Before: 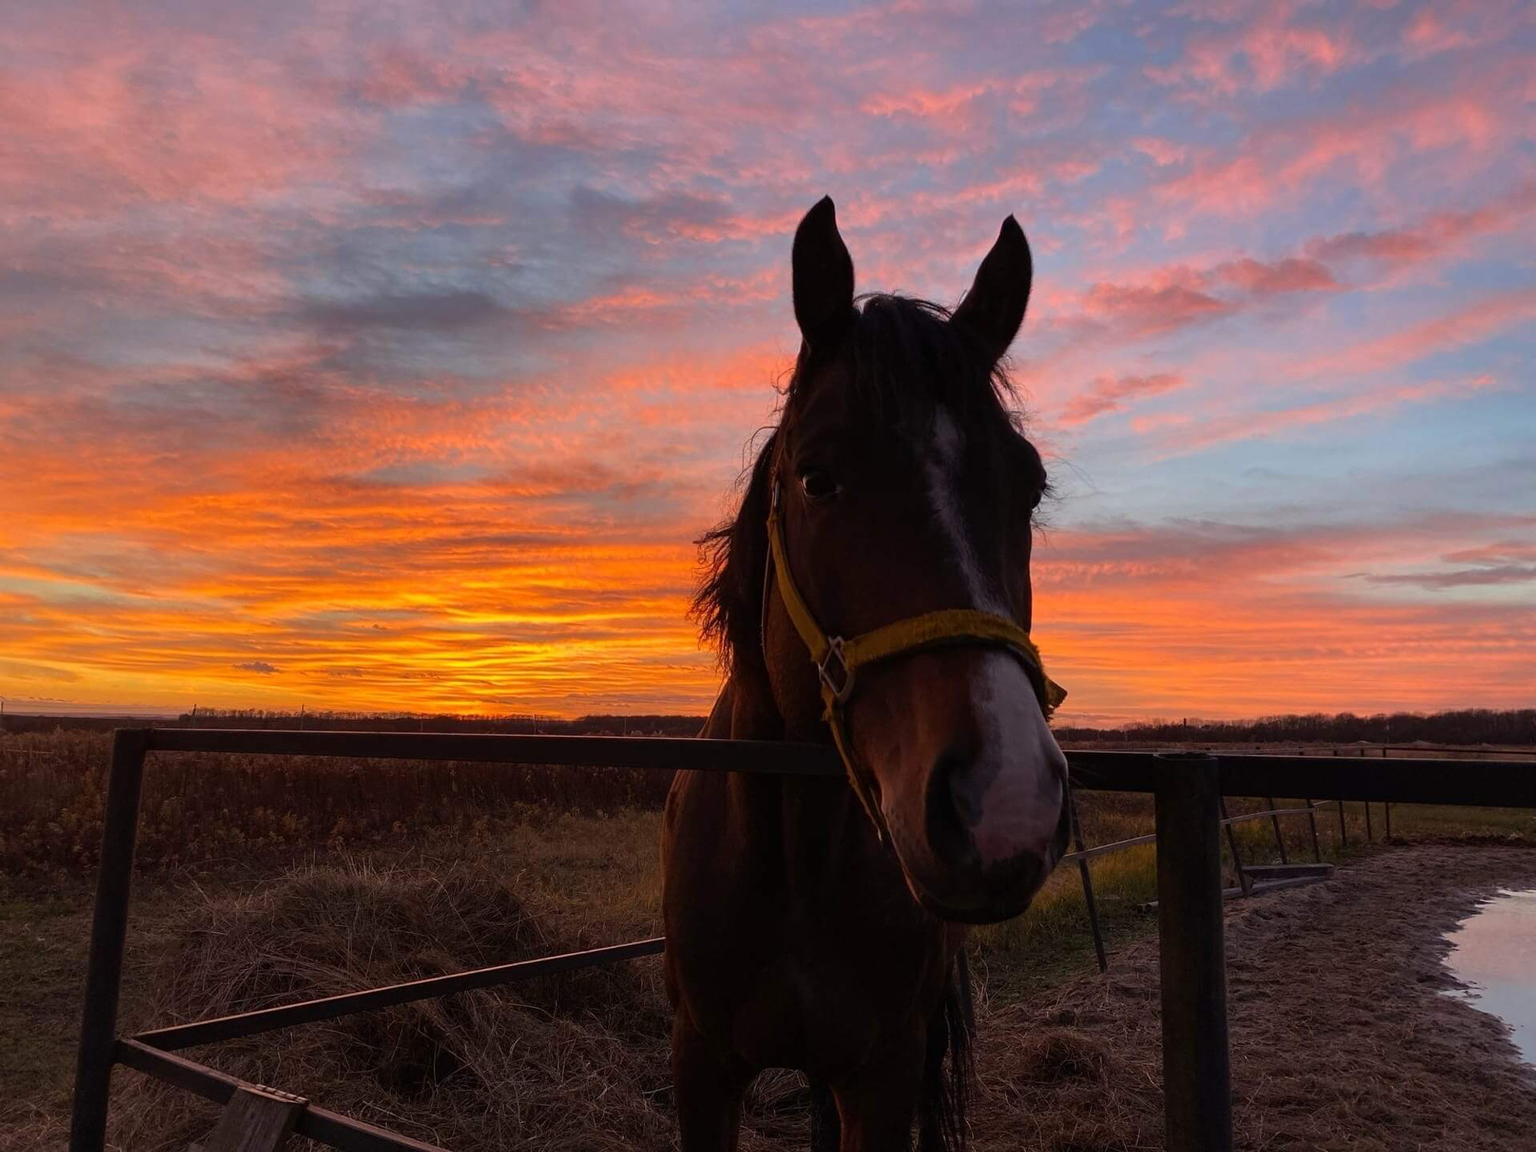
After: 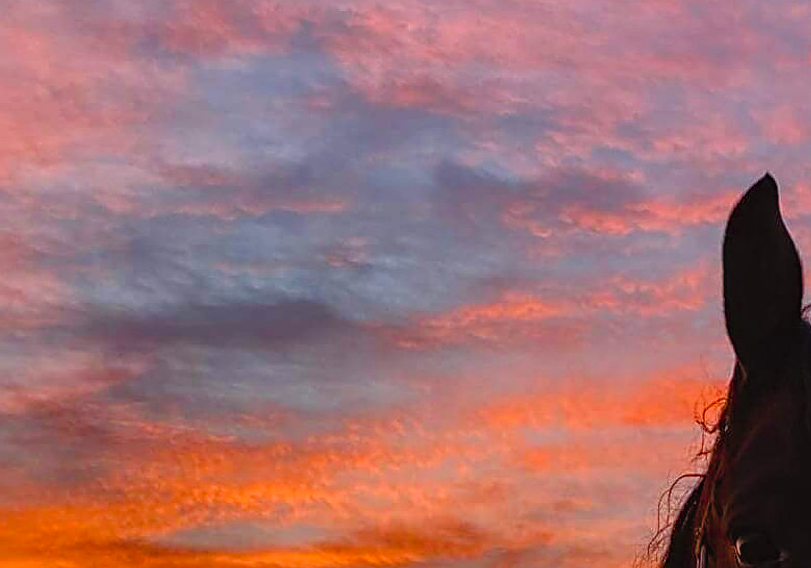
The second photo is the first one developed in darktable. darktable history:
sharpen: on, module defaults
local contrast: highlights 0%, shadows 0%, detail 133%
crop: left 15.452%, top 5.459%, right 43.956%, bottom 56.62%
color balance rgb: perceptual saturation grading › global saturation 35%, perceptual saturation grading › highlights -25%, perceptual saturation grading › shadows 50%
